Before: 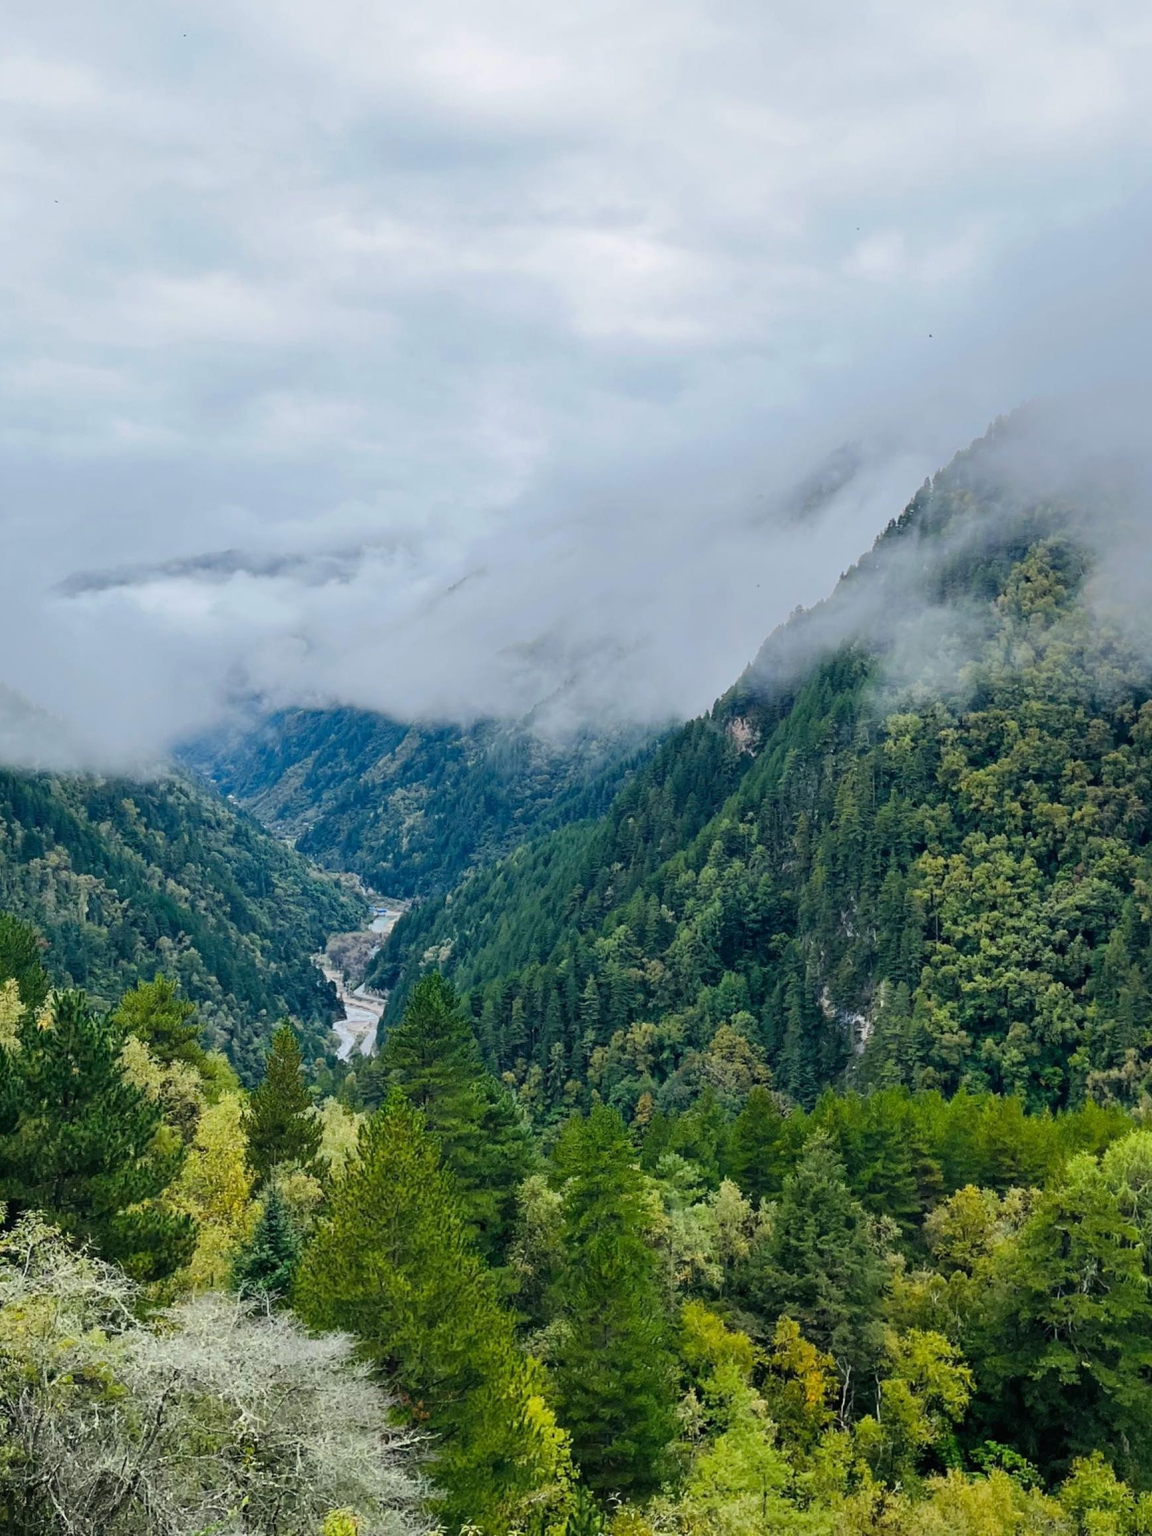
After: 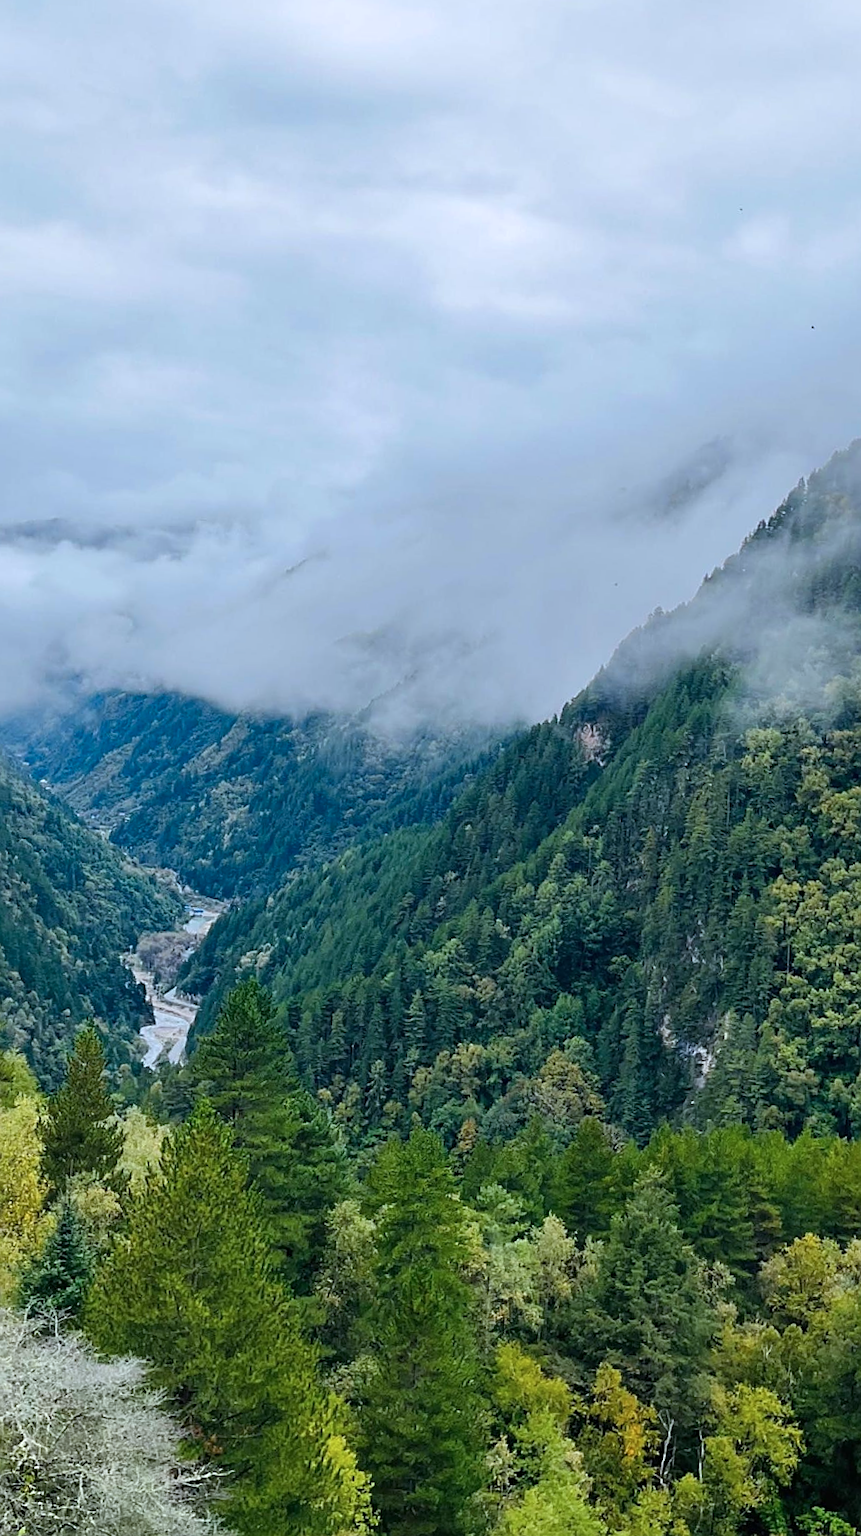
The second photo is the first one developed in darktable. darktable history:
crop and rotate: angle -2.83°, left 14.269%, top 0.03%, right 11%, bottom 0.089%
sharpen: on, module defaults
color correction: highlights a* -0.851, highlights b* -9.37
